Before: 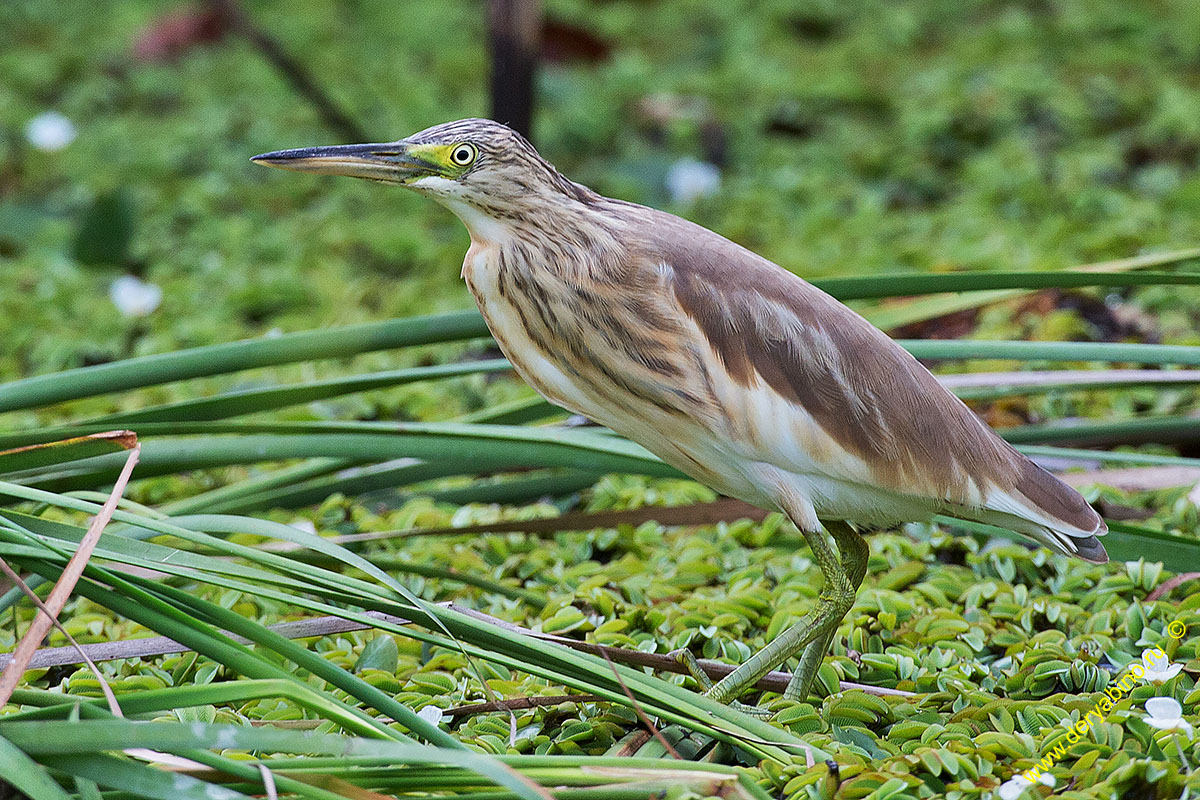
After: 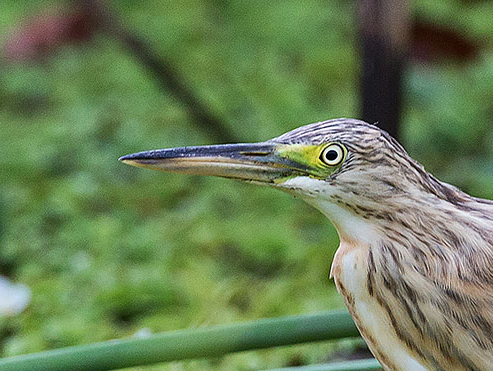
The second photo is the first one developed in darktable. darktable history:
crop and rotate: left 10.939%, top 0.116%, right 47.913%, bottom 53.42%
